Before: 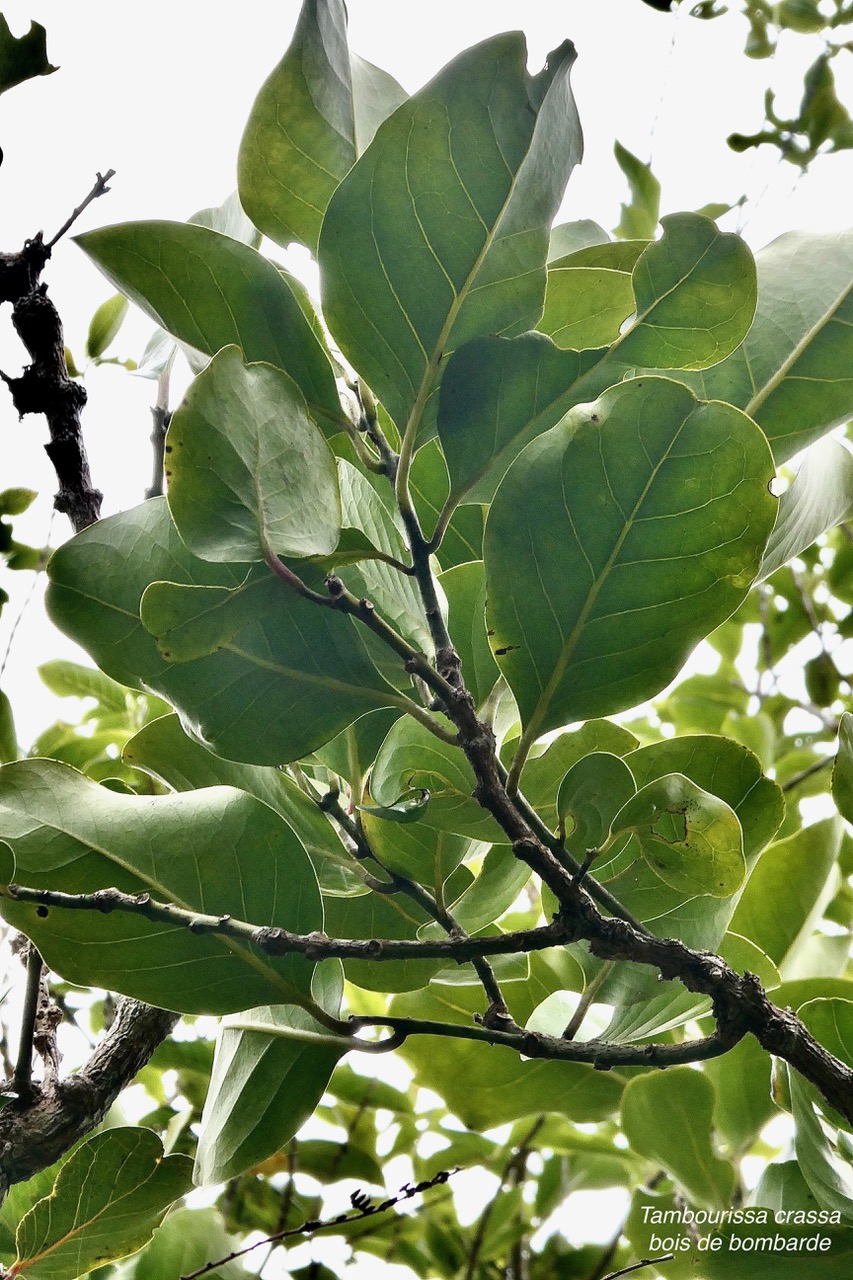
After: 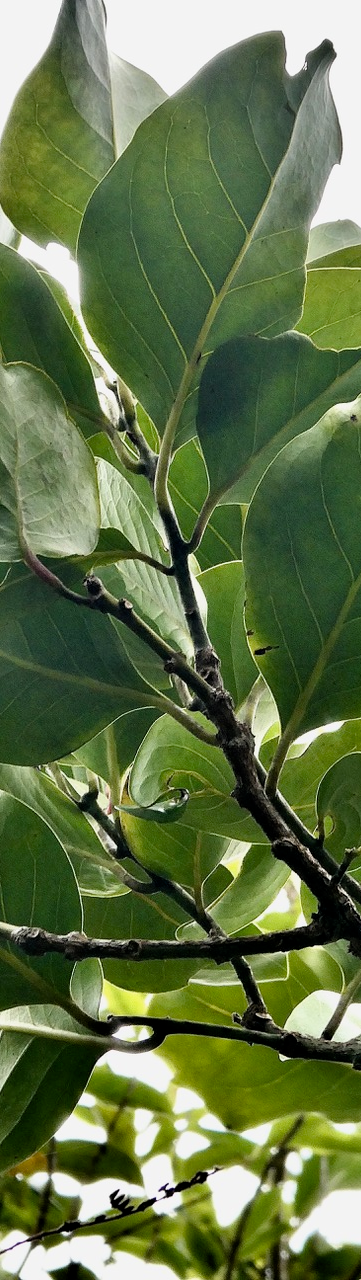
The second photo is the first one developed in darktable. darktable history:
filmic rgb: black relative exposure -12.68 EV, white relative exposure 2.81 EV, target black luminance 0%, hardness 8.62, latitude 71.39%, contrast 1.133, shadows ↔ highlights balance -1.08%
crop: left 28.362%, right 29.316%
